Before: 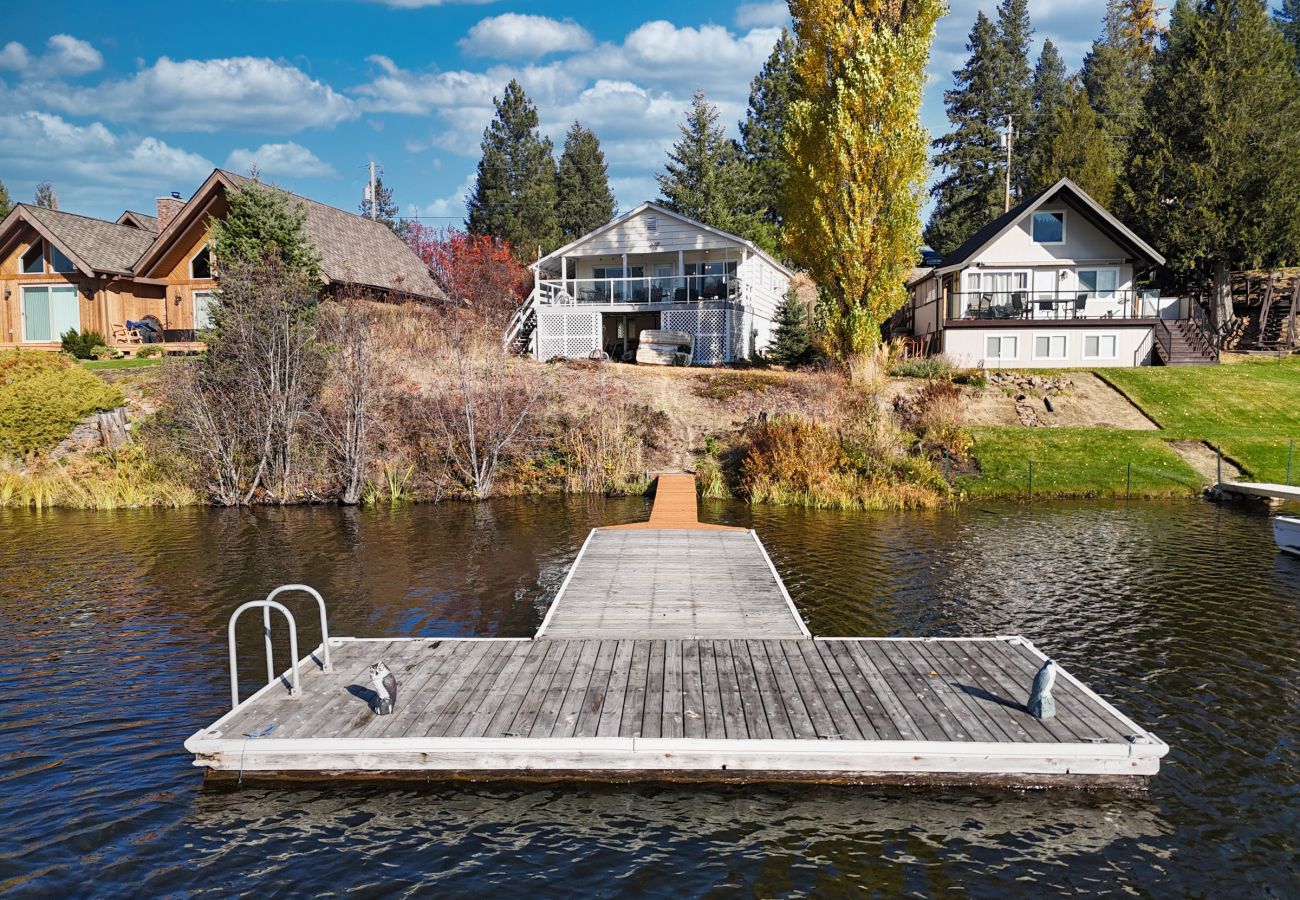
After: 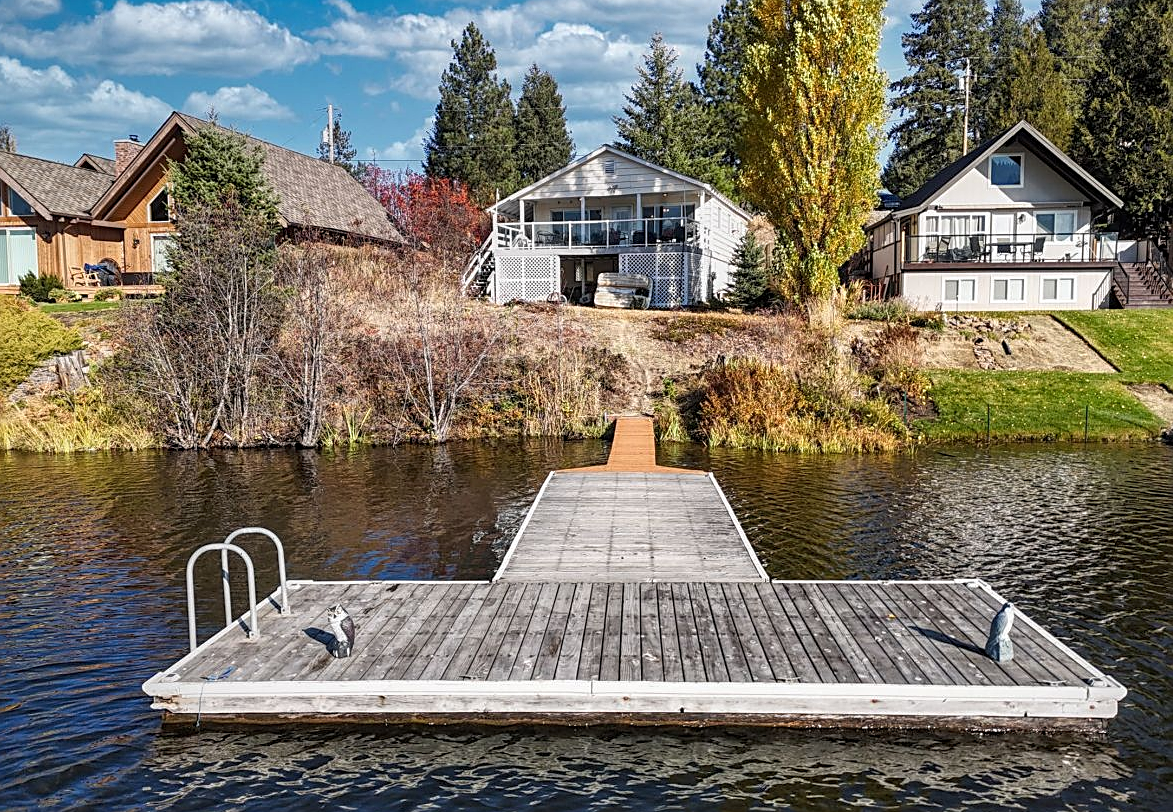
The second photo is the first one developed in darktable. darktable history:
local contrast: detail 130%
crop: left 3.305%, top 6.436%, right 6.389%, bottom 3.258%
sharpen: on, module defaults
